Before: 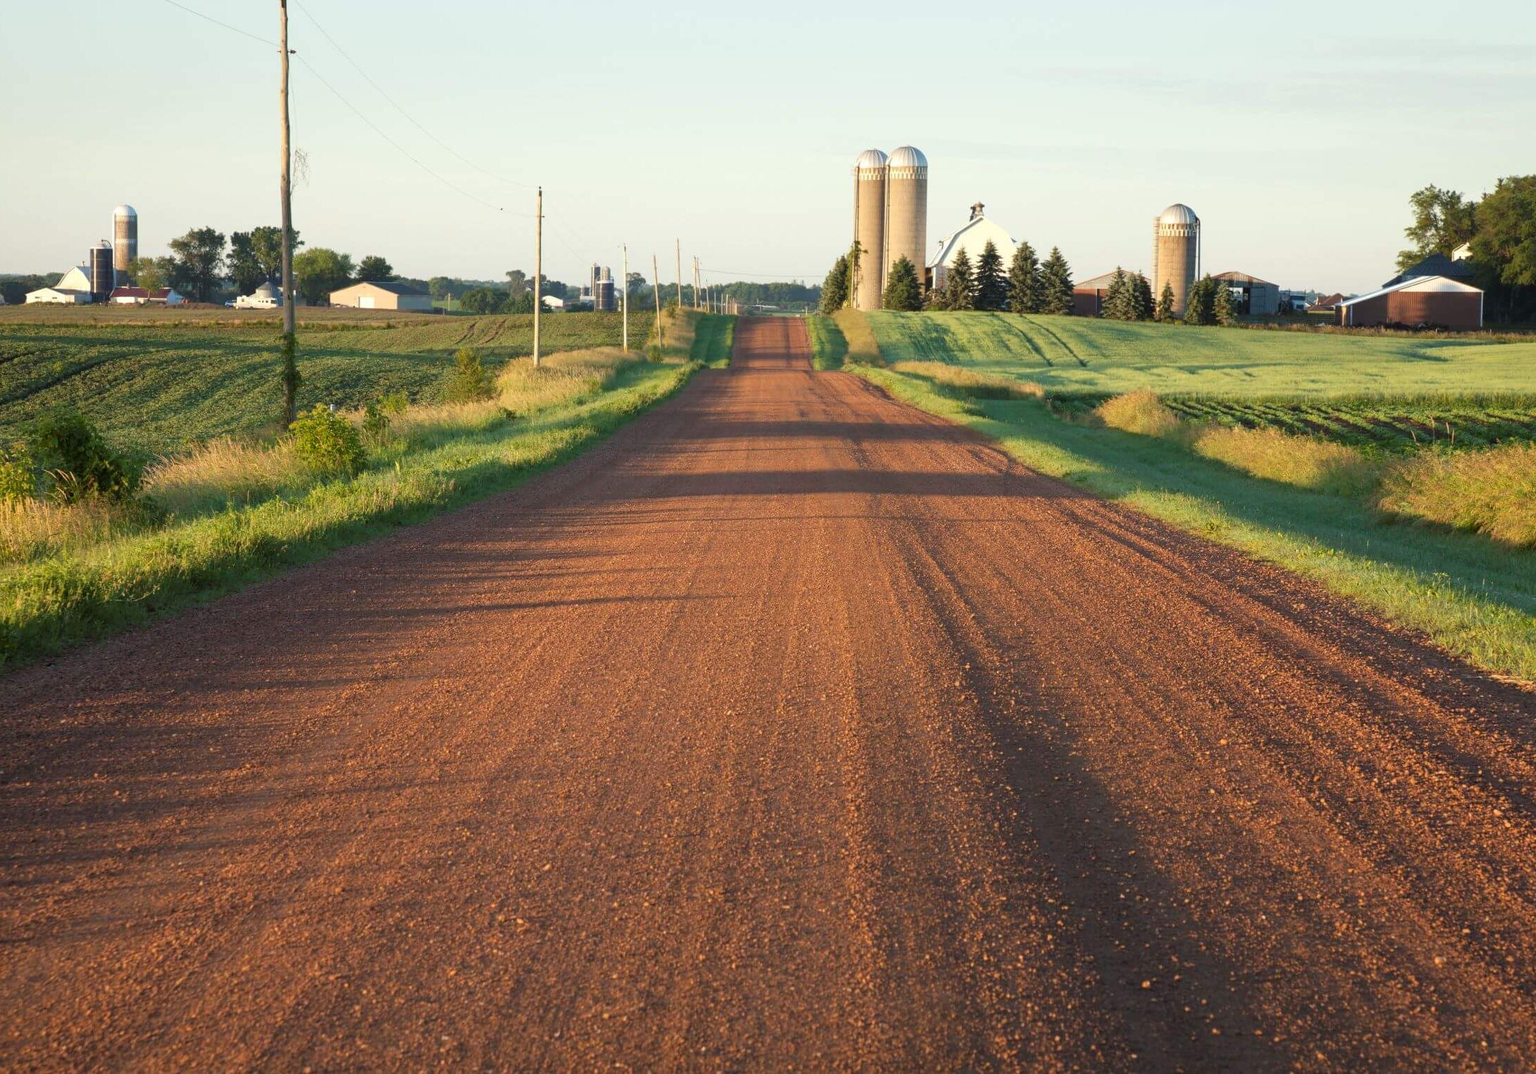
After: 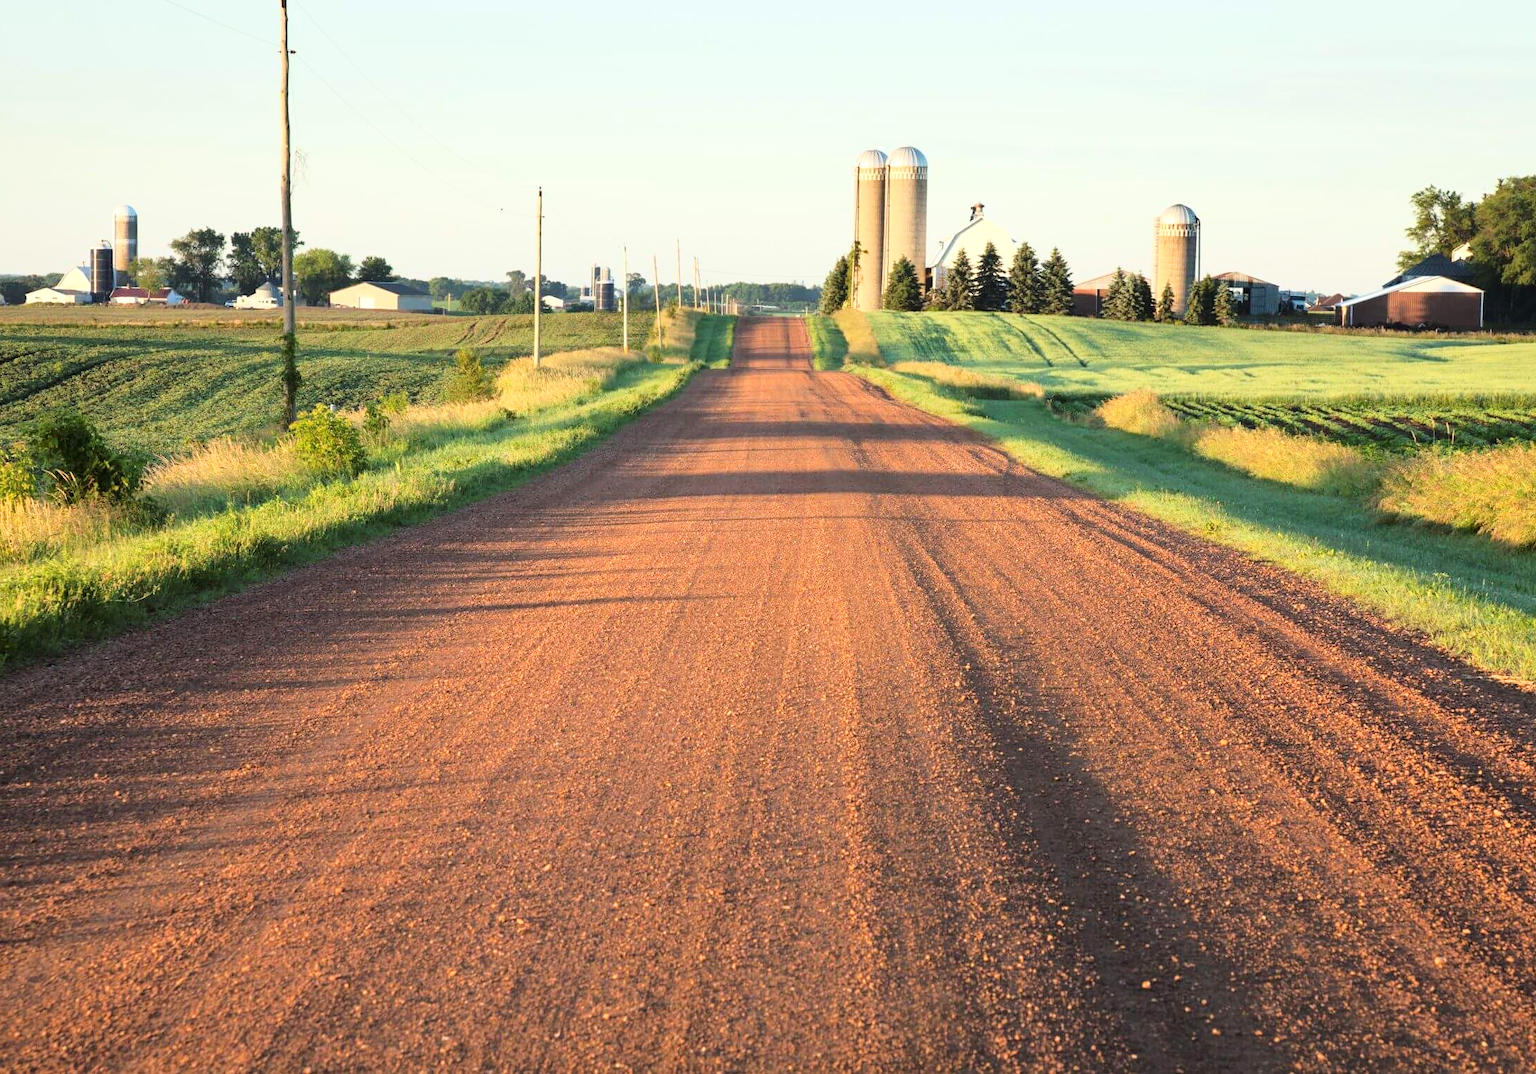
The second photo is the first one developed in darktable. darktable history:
base curve: curves: ch0 [(0, 0) (0.028, 0.03) (0.121, 0.232) (0.46, 0.748) (0.859, 0.968) (1, 1)]
shadows and highlights: shadows 32, highlights -32, soften with gaussian
